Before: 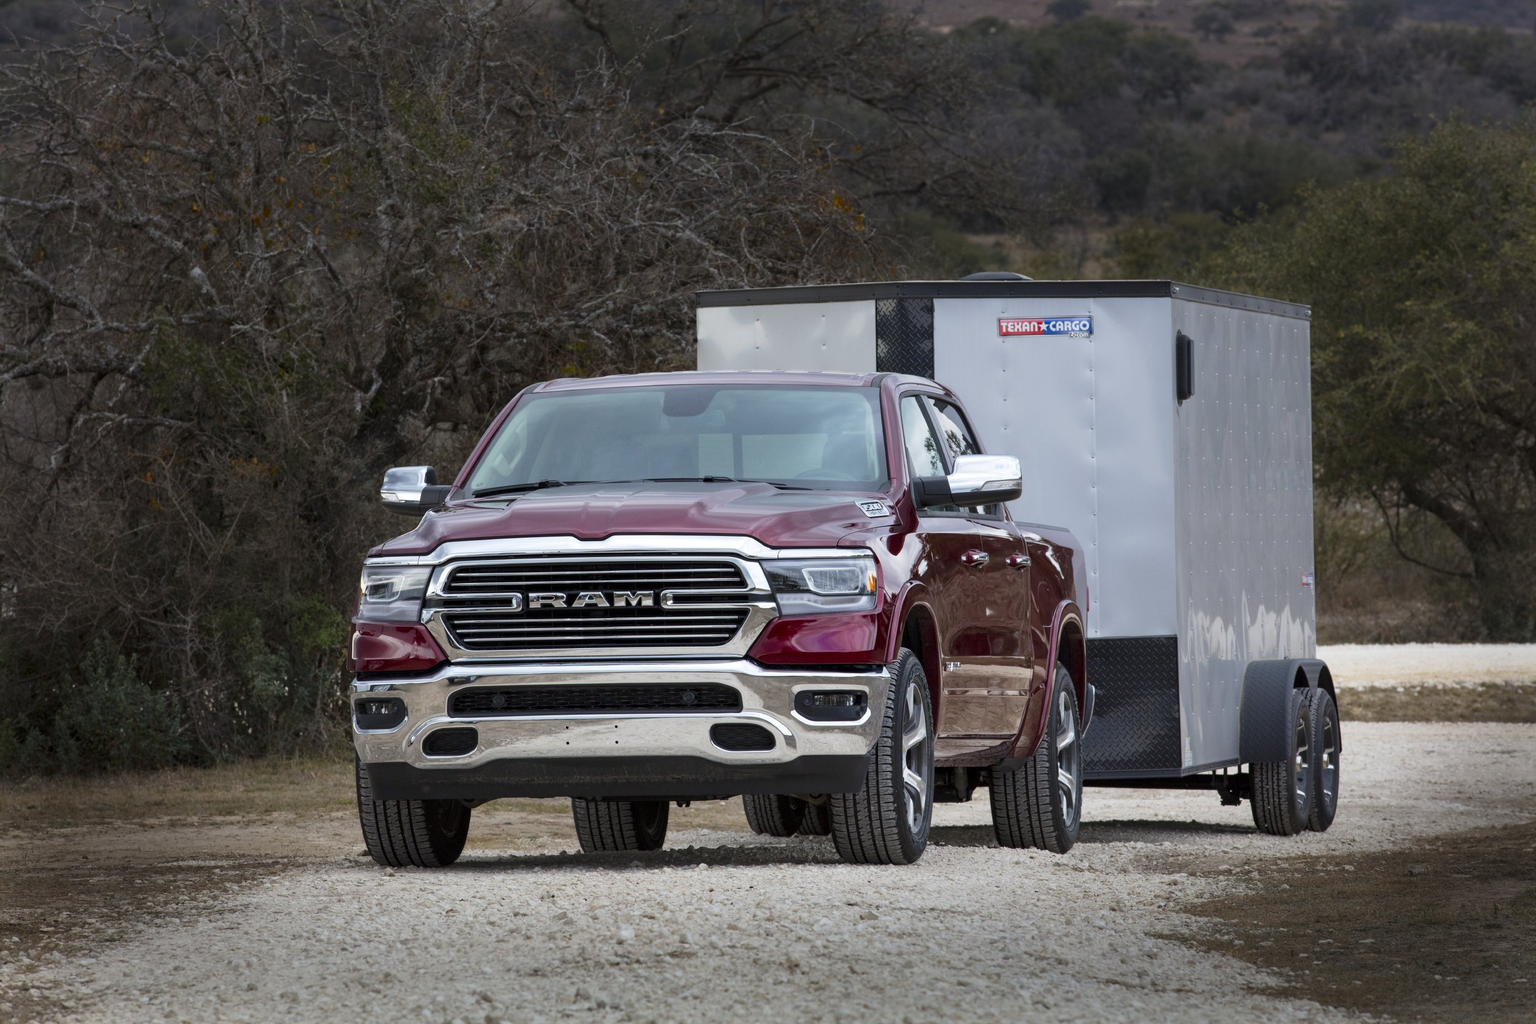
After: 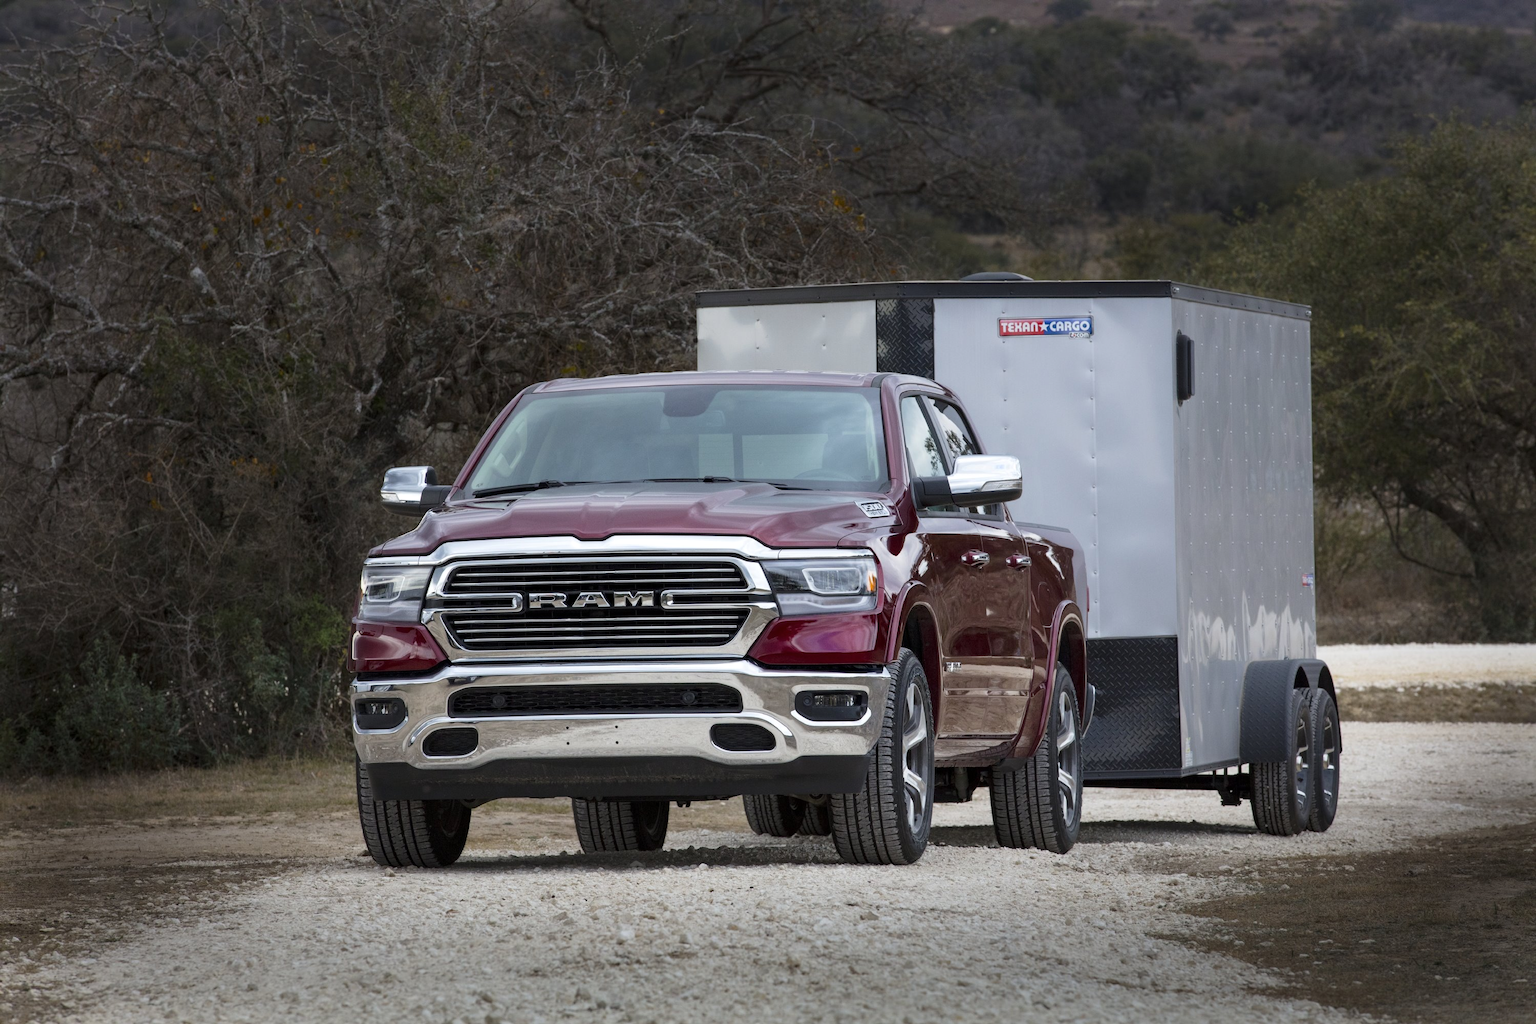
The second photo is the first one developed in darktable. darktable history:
contrast brightness saturation: saturation -0.04
tone equalizer: on, module defaults
